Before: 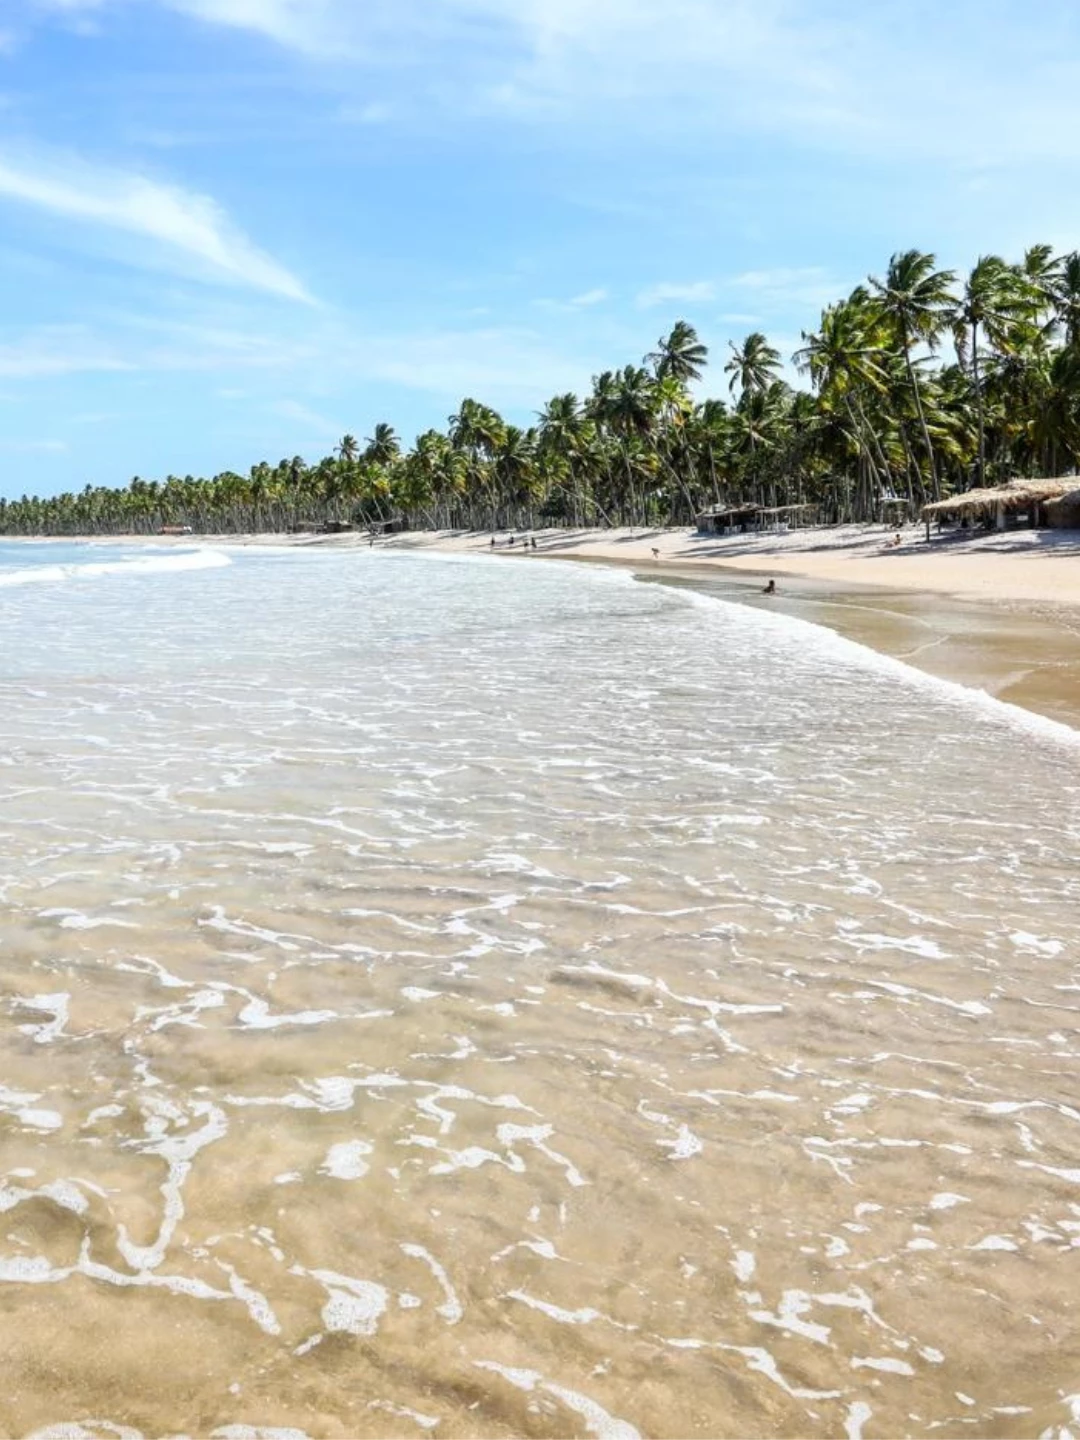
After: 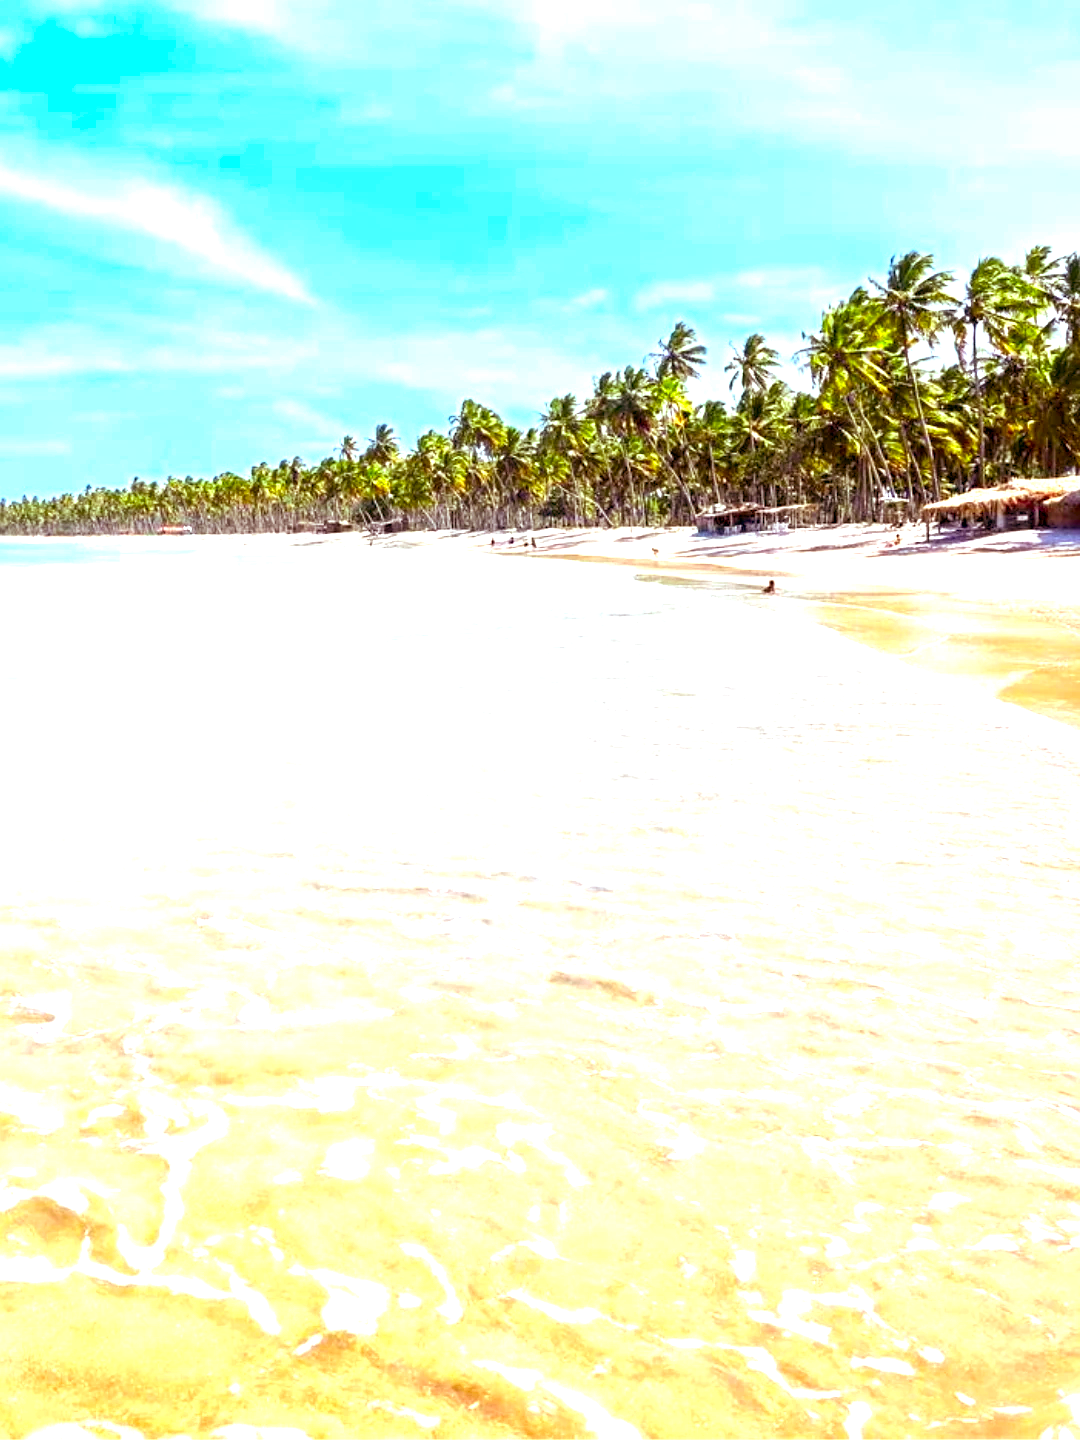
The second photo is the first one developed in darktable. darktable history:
exposure: black level correction 0.001, exposure 1.3 EV, compensate highlight preservation false
rgb levels: mode RGB, independent channels, levels [[0, 0.474, 1], [0, 0.5, 1], [0, 0.5, 1]]
sharpen: amount 0.2
color correction: saturation 1.8
